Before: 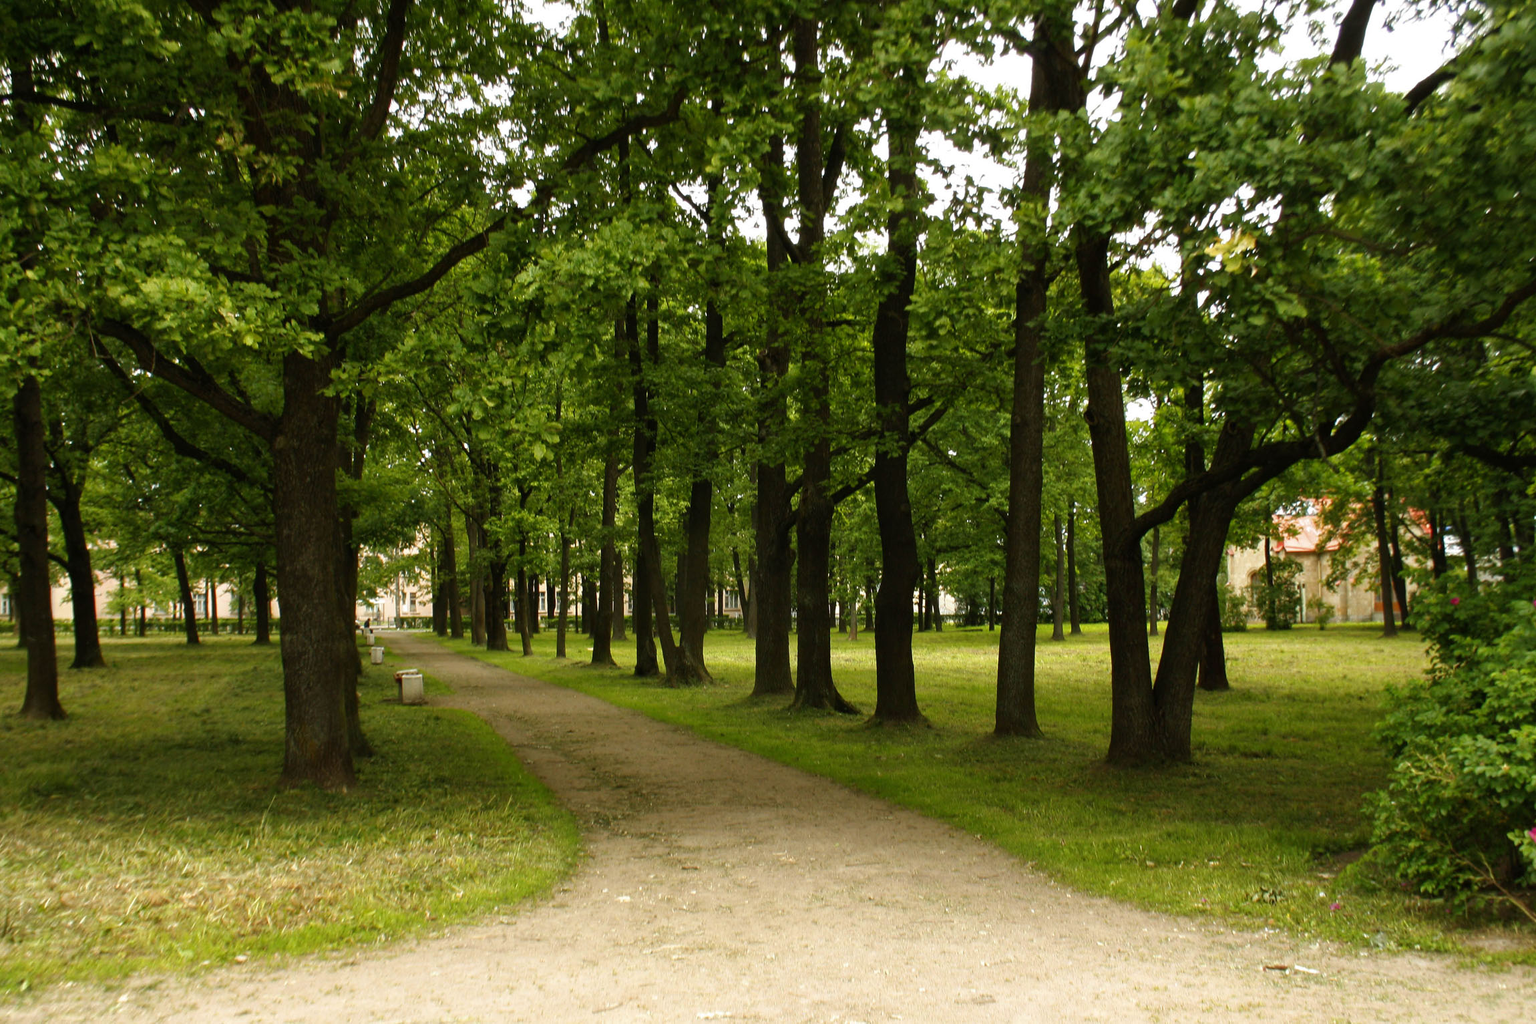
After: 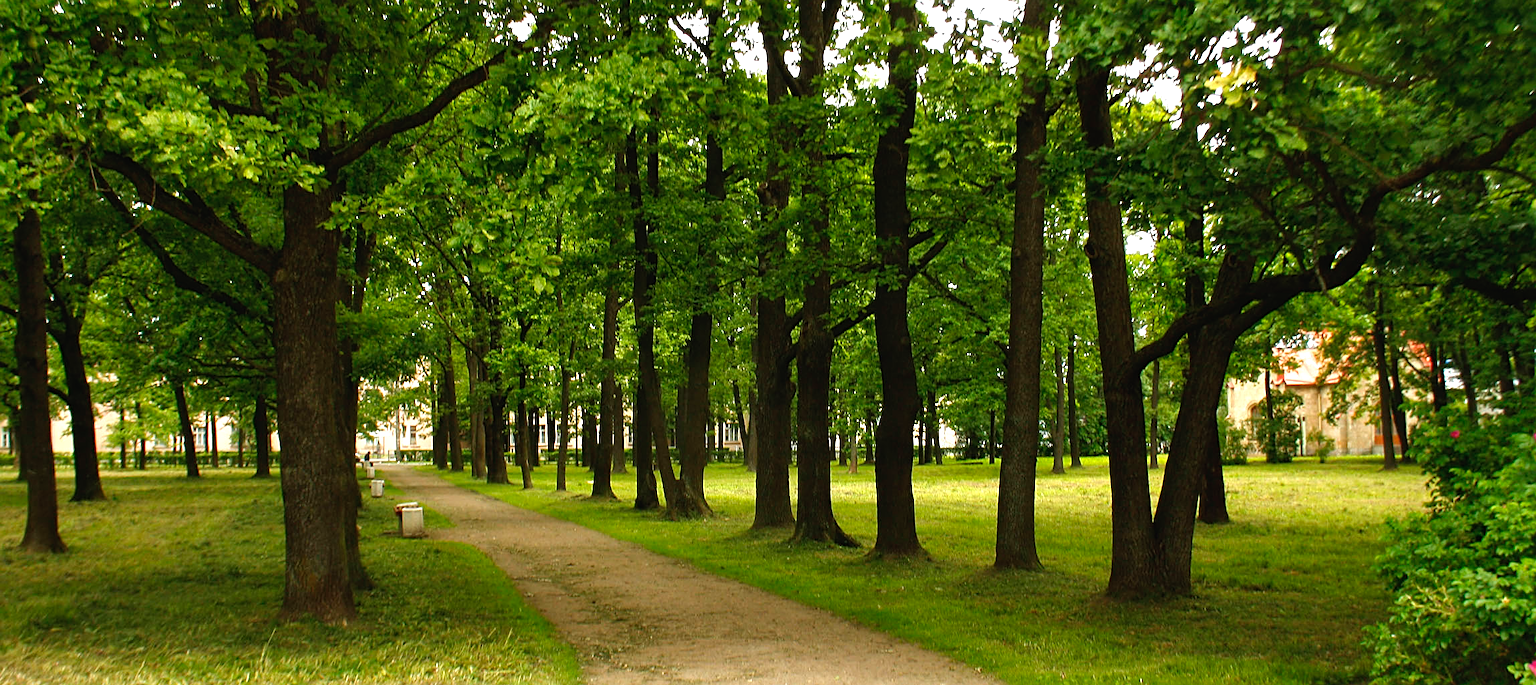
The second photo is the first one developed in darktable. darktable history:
crop: top 16.328%, bottom 16.694%
exposure: black level correction -0.002, exposure 0.537 EV, compensate highlight preservation false
sharpen: on, module defaults
